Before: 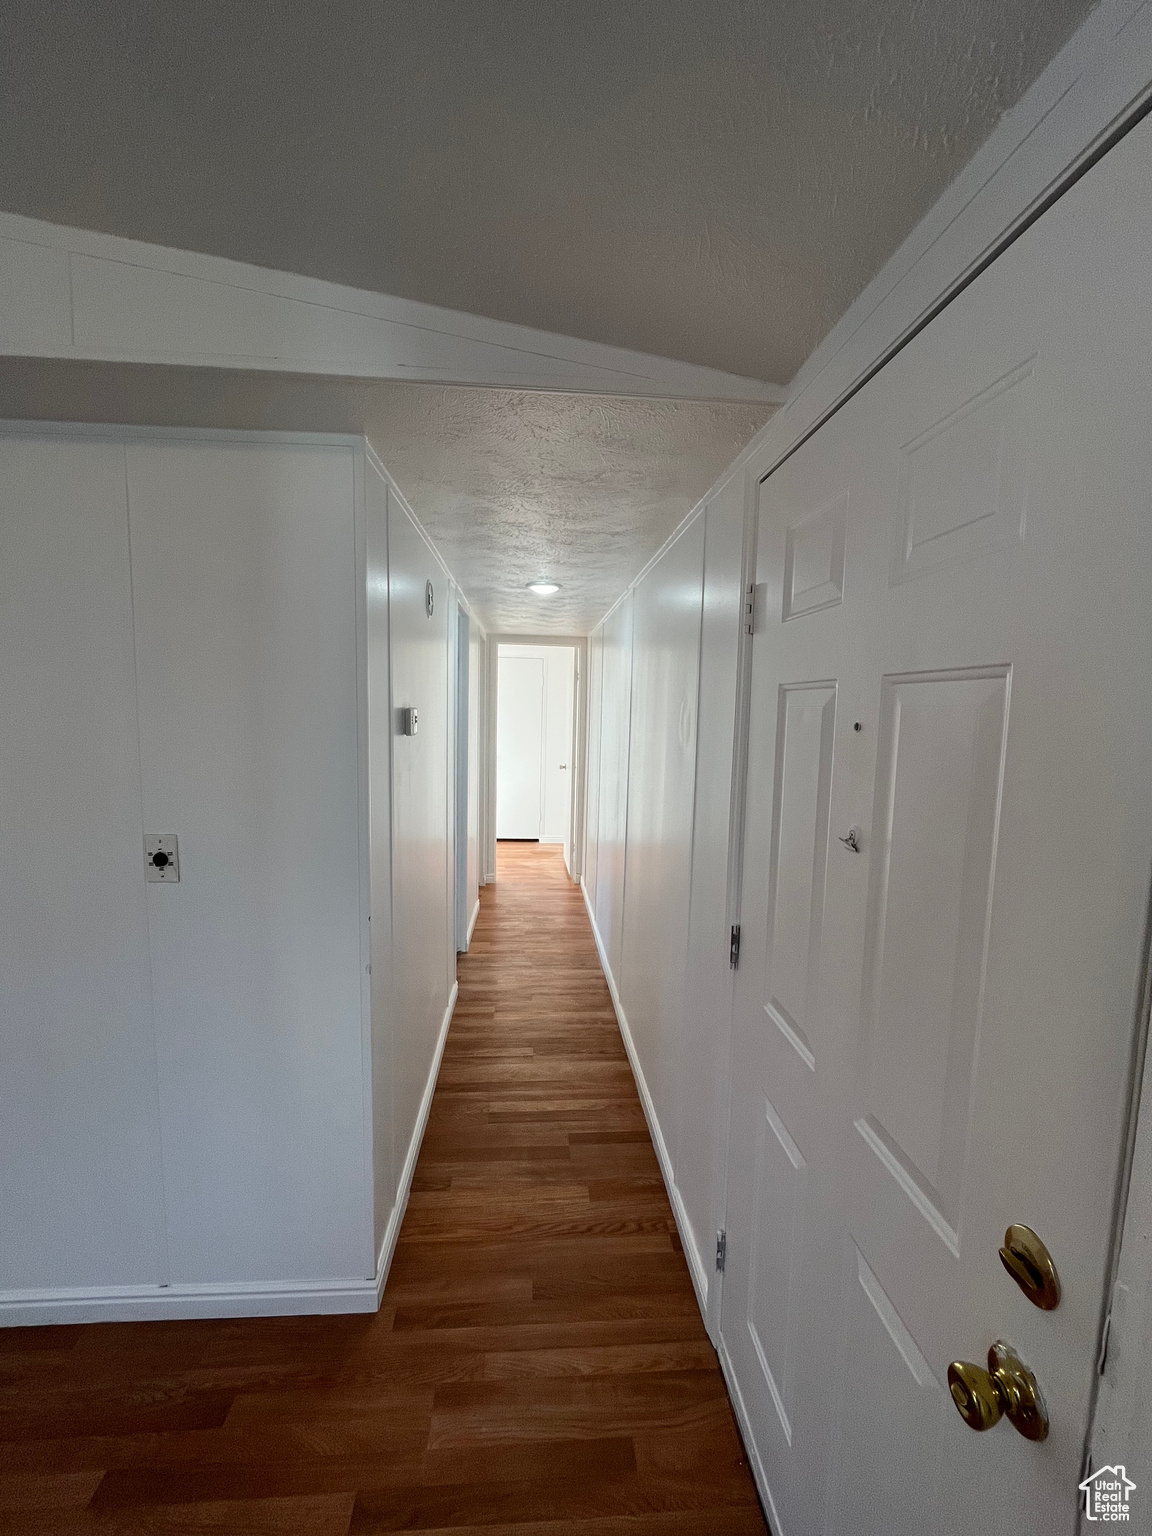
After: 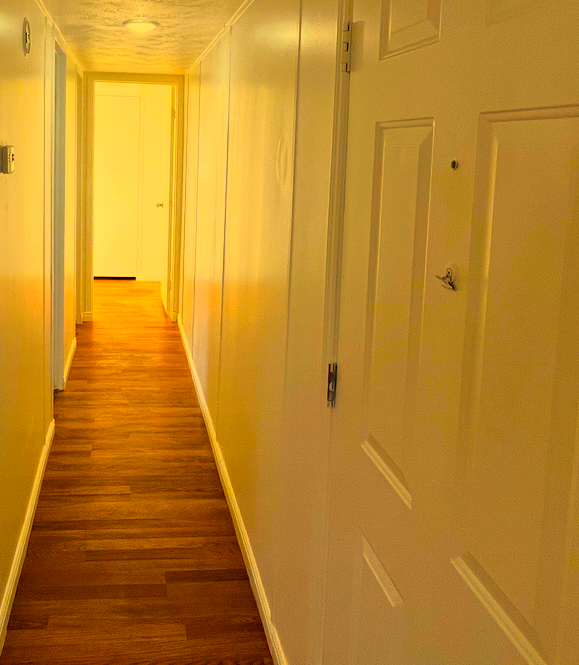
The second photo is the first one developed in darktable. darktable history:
tone curve: curves: ch0 [(0.013, 0) (0.061, 0.068) (0.239, 0.256) (0.502, 0.505) (0.683, 0.676) (0.761, 0.773) (0.858, 0.858) (0.987, 0.945)]; ch1 [(0, 0) (0.172, 0.123) (0.304, 0.267) (0.414, 0.395) (0.472, 0.473) (0.502, 0.508) (0.521, 0.528) (0.583, 0.595) (0.654, 0.673) (0.728, 0.761) (1, 1)]; ch2 [(0, 0) (0.411, 0.424) (0.485, 0.476) (0.502, 0.502) (0.553, 0.557) (0.57, 0.576) (1, 1)], color space Lab, independent channels, preserve colors none
white balance: red 1.138, green 0.996, blue 0.812
crop: left 35.03%, top 36.625%, right 14.663%, bottom 20.057%
color balance rgb: linear chroma grading › global chroma 42%, perceptual saturation grading › global saturation 42%, global vibrance 33%
